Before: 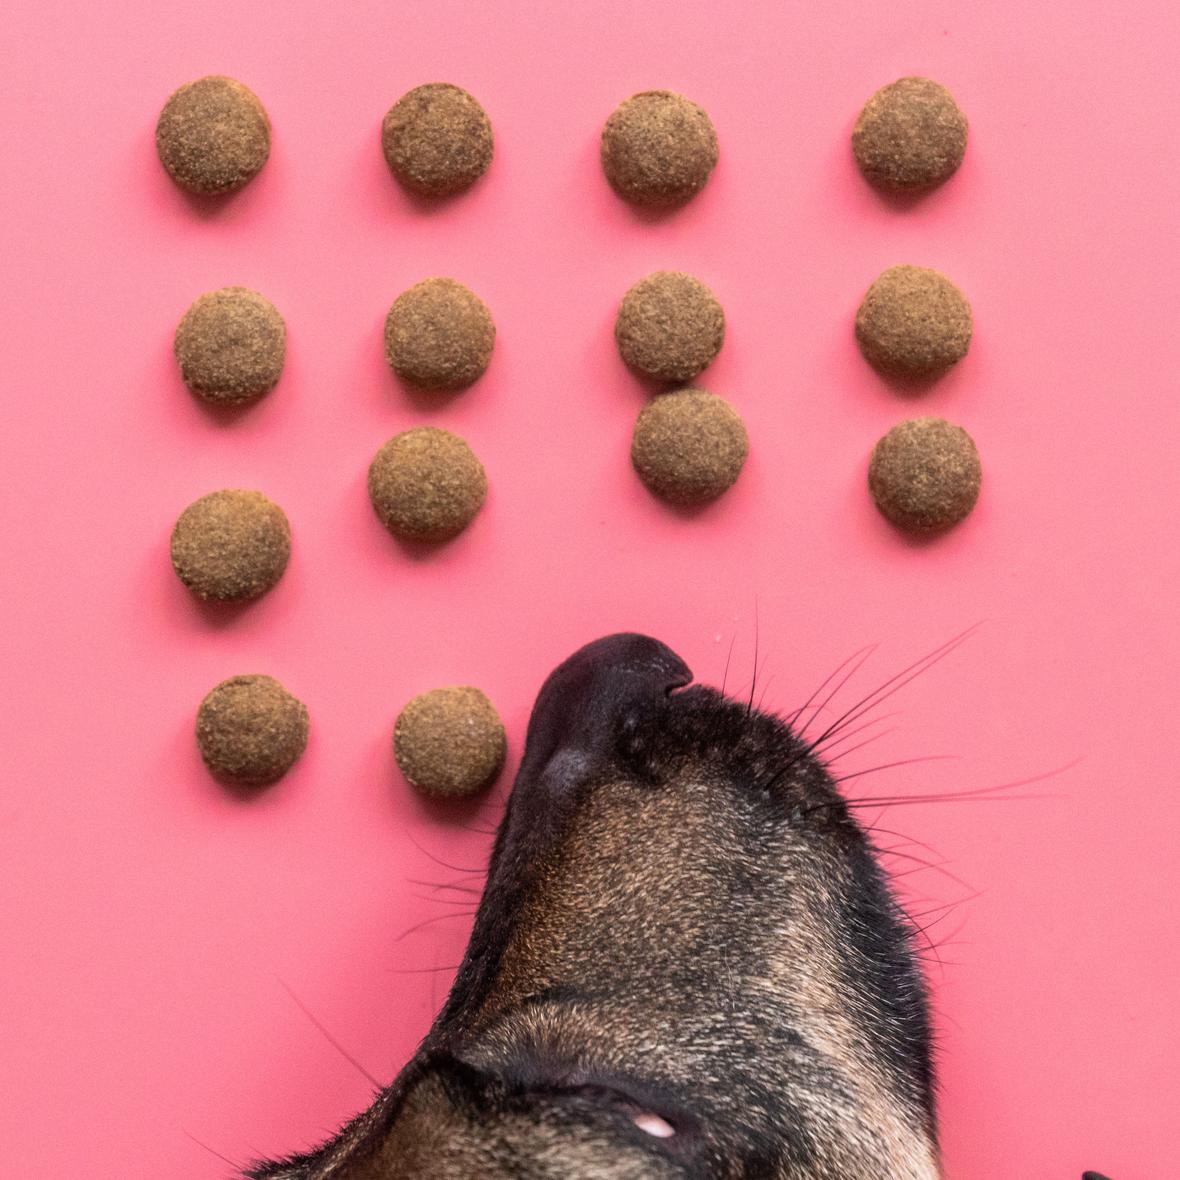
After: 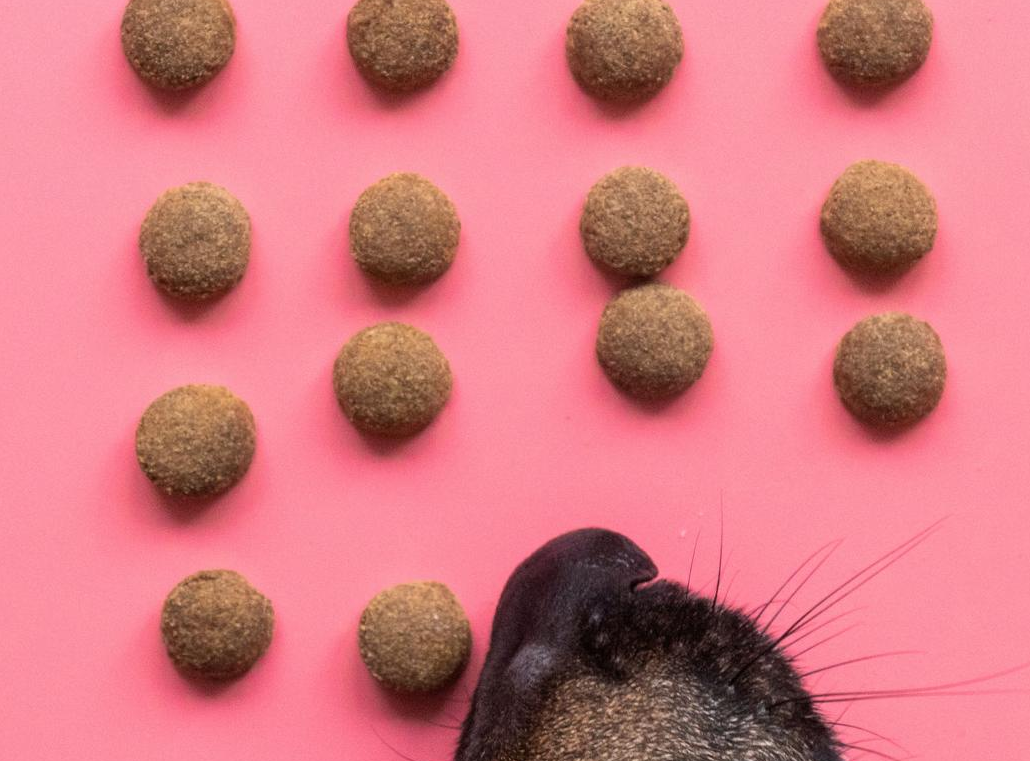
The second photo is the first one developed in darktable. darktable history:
white balance: red 1, blue 1
crop: left 3.015%, top 8.969%, right 9.647%, bottom 26.457%
